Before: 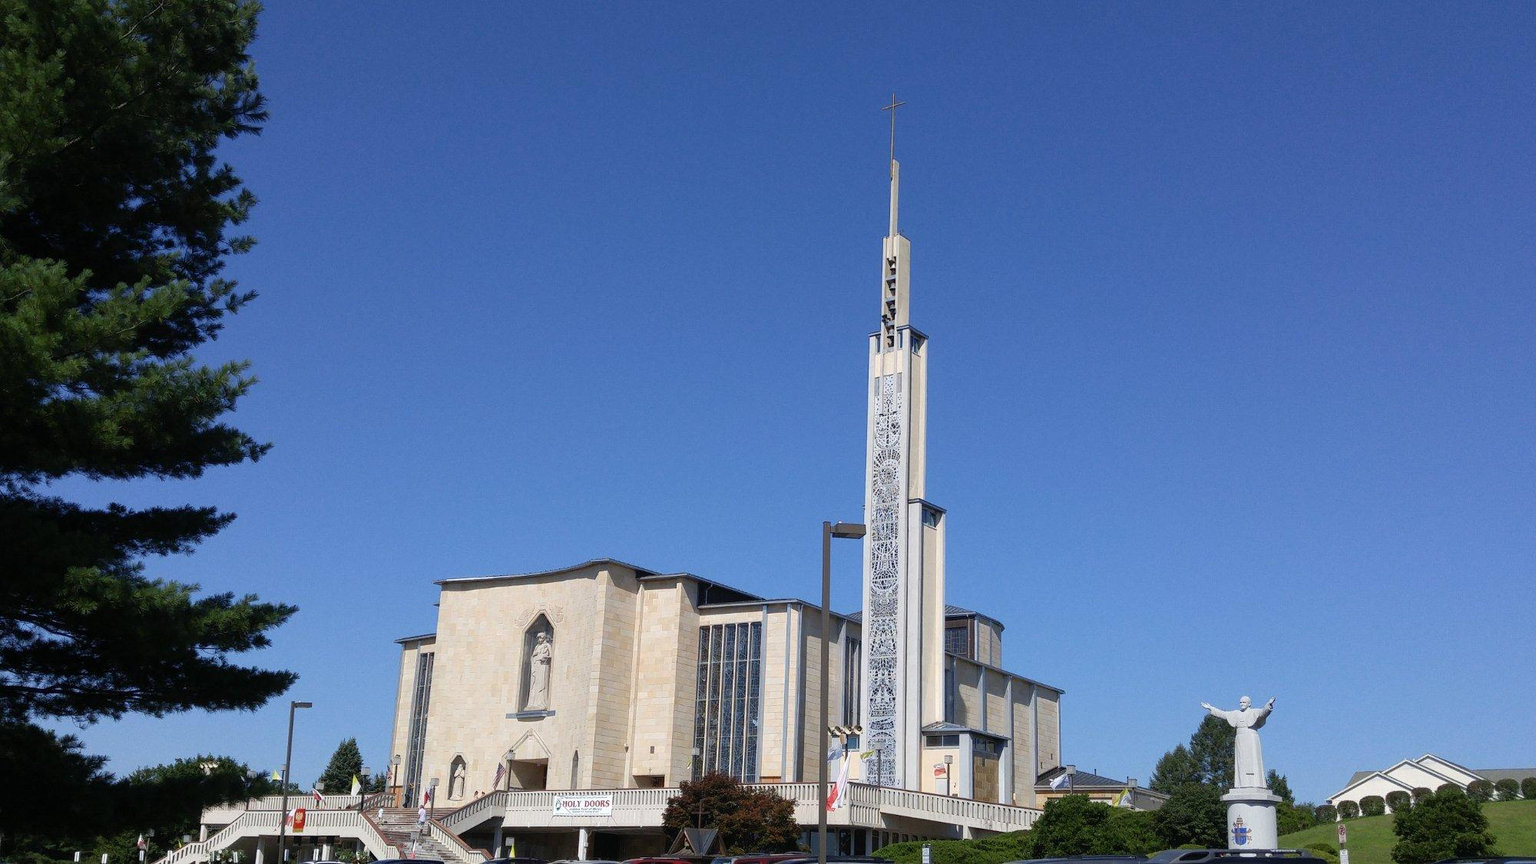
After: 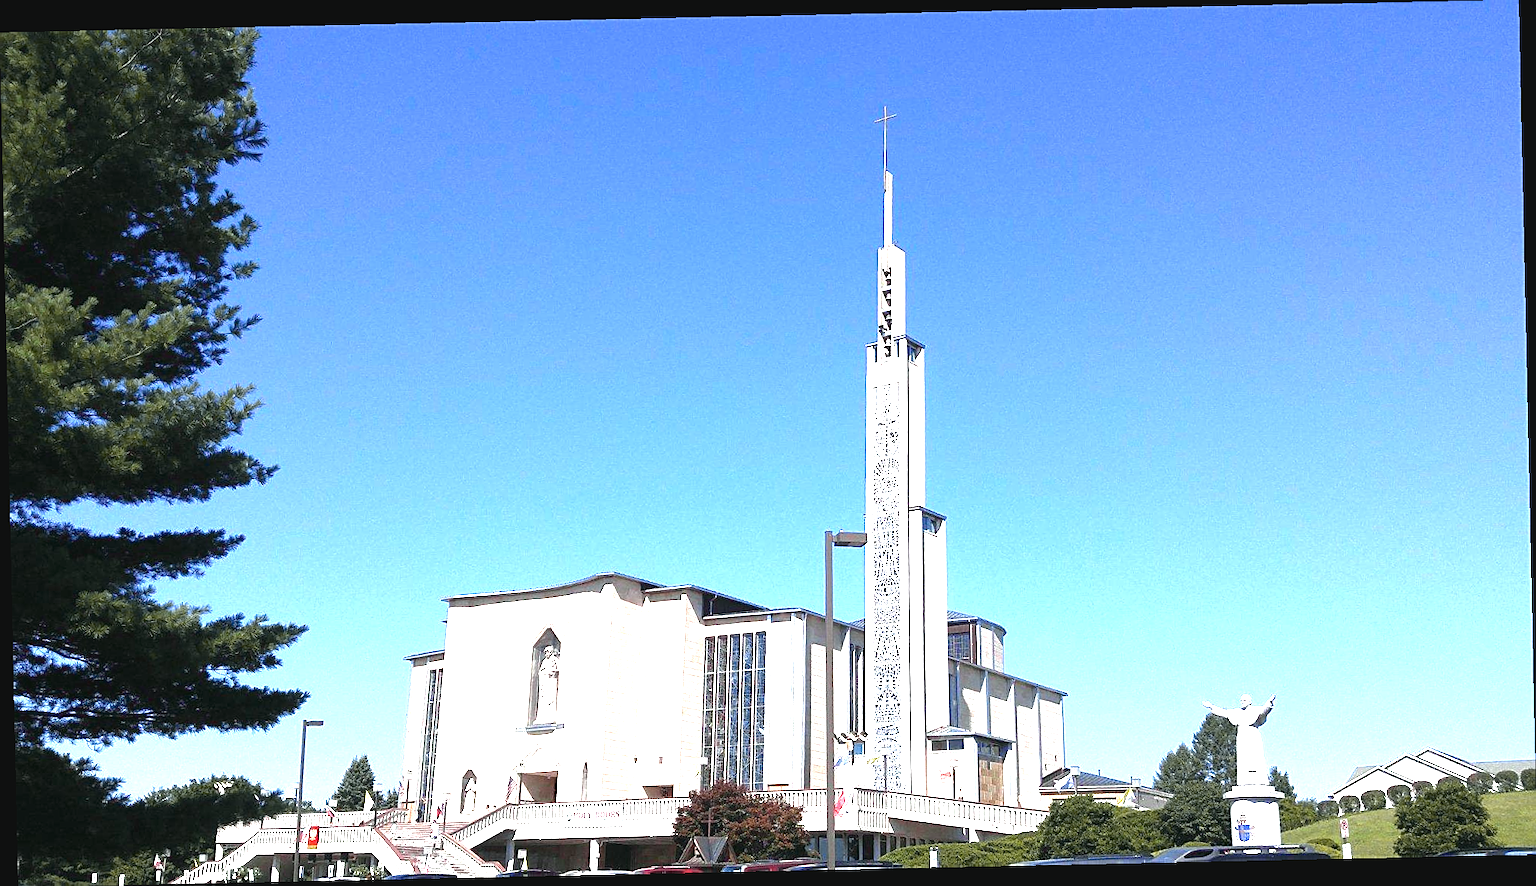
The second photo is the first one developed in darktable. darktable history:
rotate and perspective: rotation -1.24°, automatic cropping off
tone curve: curves: ch0 [(0, 0.046) (0.04, 0.074) (0.883, 0.858) (1, 1)]; ch1 [(0, 0) (0.146, 0.159) (0.338, 0.365) (0.417, 0.455) (0.489, 0.486) (0.504, 0.502) (0.529, 0.537) (0.563, 0.567) (1, 1)]; ch2 [(0, 0) (0.307, 0.298) (0.388, 0.375) (0.443, 0.456) (0.485, 0.492) (0.544, 0.525) (1, 1)], color space Lab, independent channels, preserve colors none
sharpen: on, module defaults
exposure: black level correction 0.001, exposure 1.822 EV, compensate exposure bias true, compensate highlight preservation false
